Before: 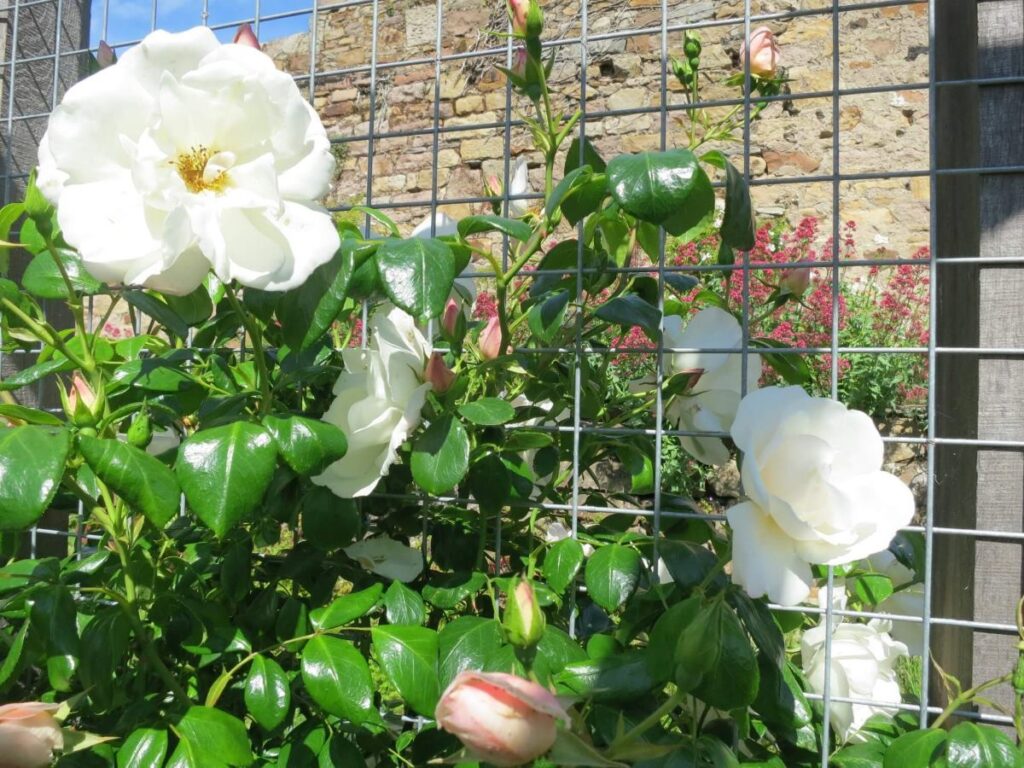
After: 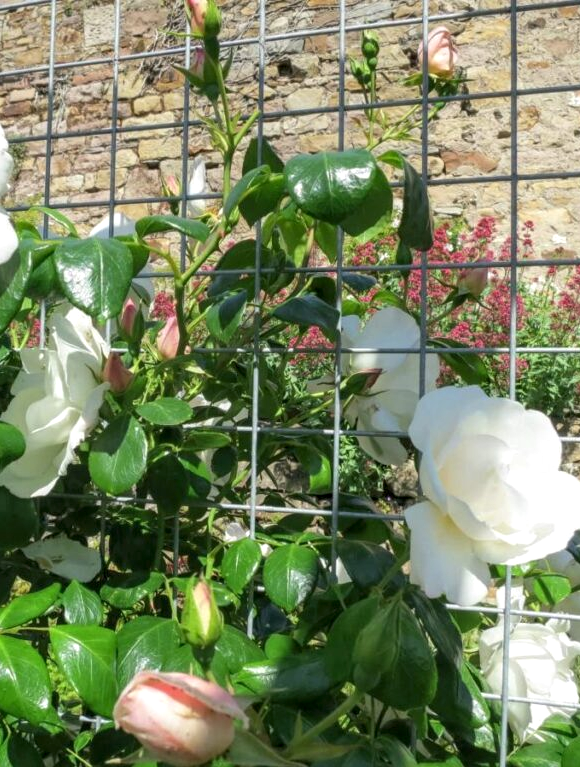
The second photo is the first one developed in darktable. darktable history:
local contrast: detail 130%
crop: left 31.458%, top 0%, right 11.876%
